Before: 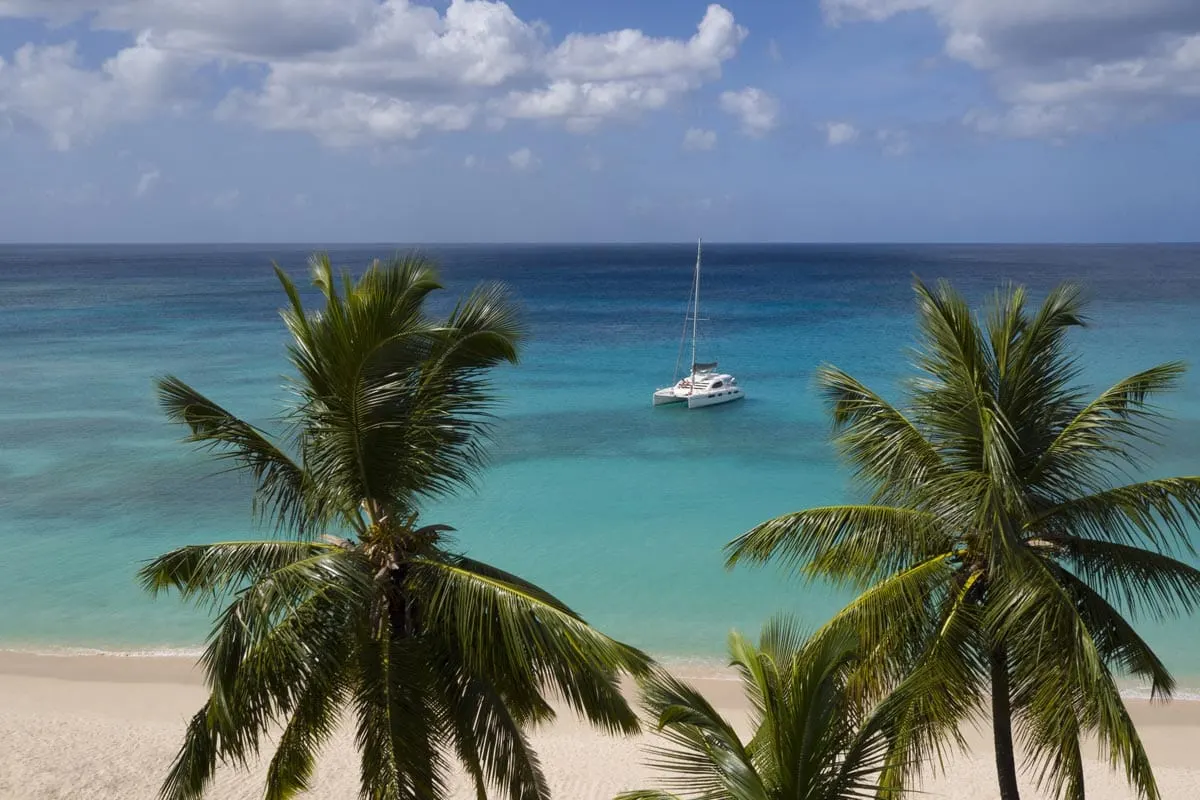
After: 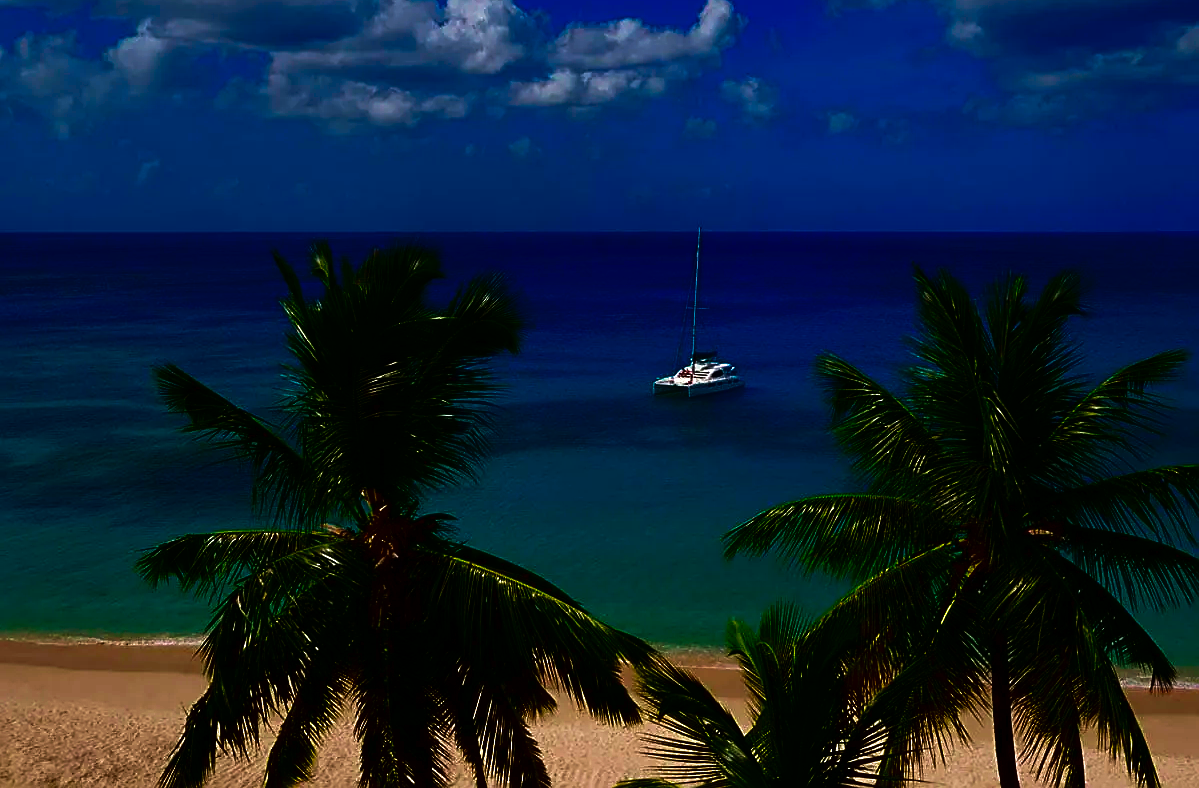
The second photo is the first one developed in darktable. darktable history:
velvia: on, module defaults
sharpen: on, module defaults
contrast brightness saturation: brightness -1, saturation 0.981
tone curve: curves: ch0 [(0, 0) (0.003, 0.004) (0.011, 0.008) (0.025, 0.012) (0.044, 0.02) (0.069, 0.028) (0.1, 0.034) (0.136, 0.059) (0.177, 0.1) (0.224, 0.151) (0.277, 0.203) (0.335, 0.266) (0.399, 0.344) (0.468, 0.414) (0.543, 0.507) (0.623, 0.602) (0.709, 0.704) (0.801, 0.804) (0.898, 0.927) (1, 1)], preserve colors none
crop: top 1.376%, right 0.014%
